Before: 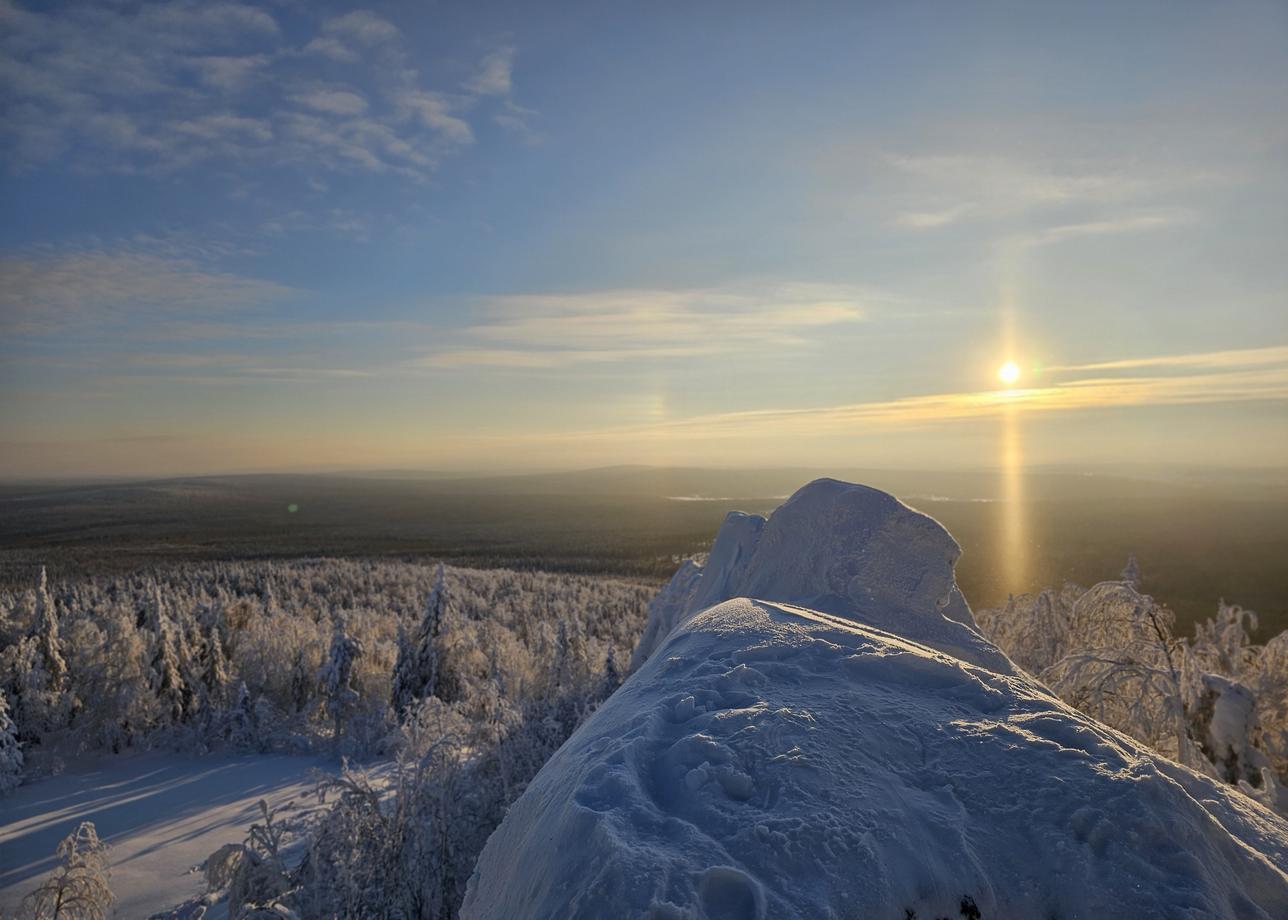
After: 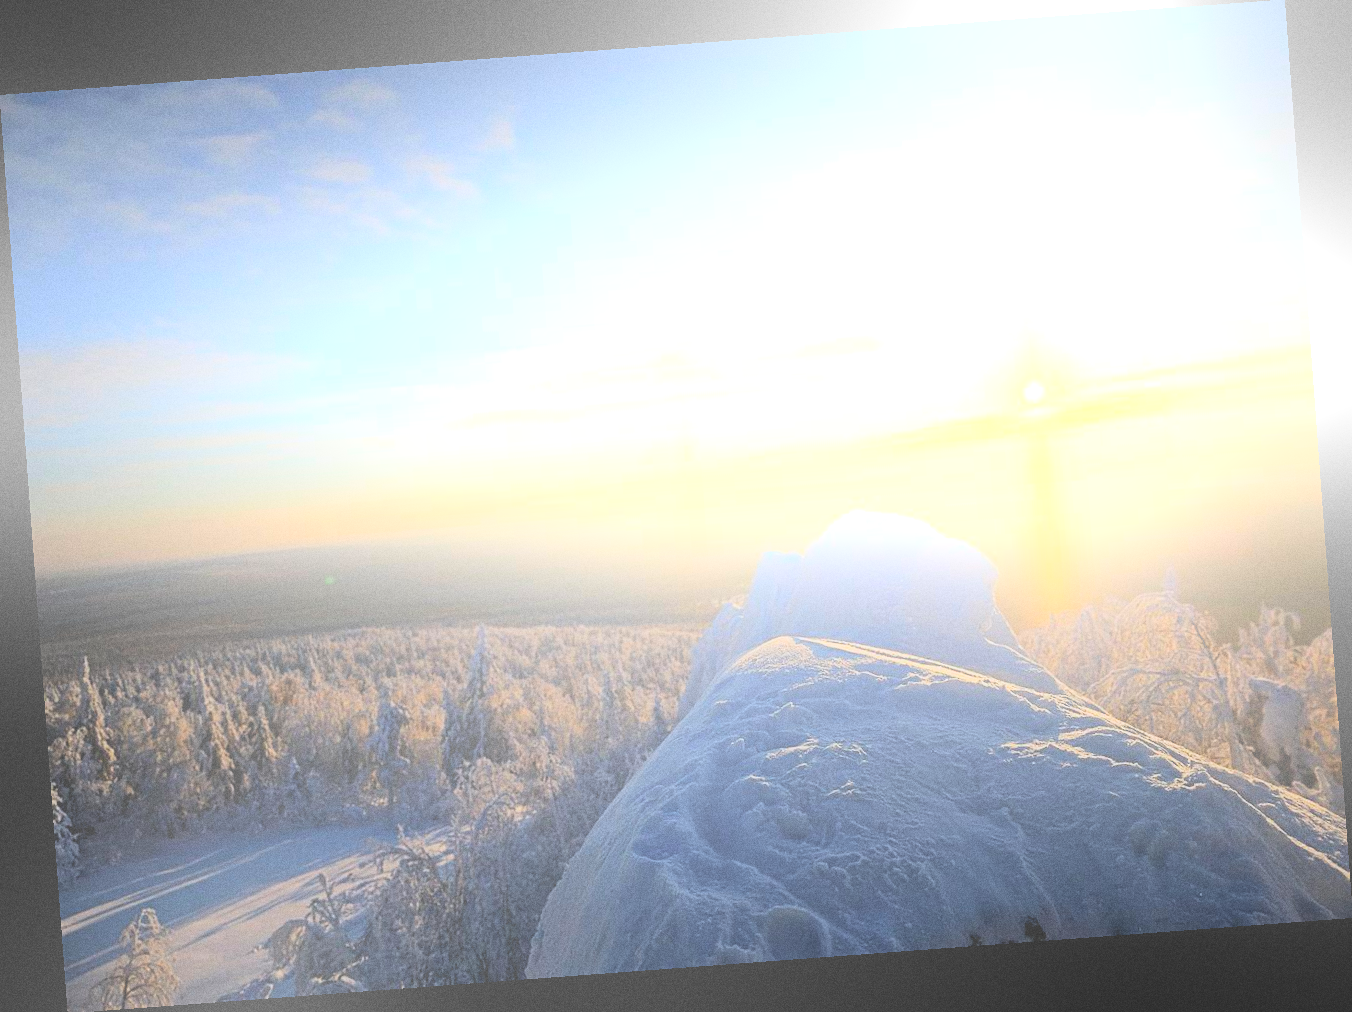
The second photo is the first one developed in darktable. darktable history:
white balance: red 1, blue 1
sharpen: amount 0.2
filmic rgb: black relative exposure -7.5 EV, white relative exposure 5 EV, hardness 3.31, contrast 1.3, contrast in shadows safe
bloom: size 25%, threshold 5%, strength 90%
rotate and perspective: rotation -4.25°, automatic cropping off
grain: coarseness 3.21 ISO
